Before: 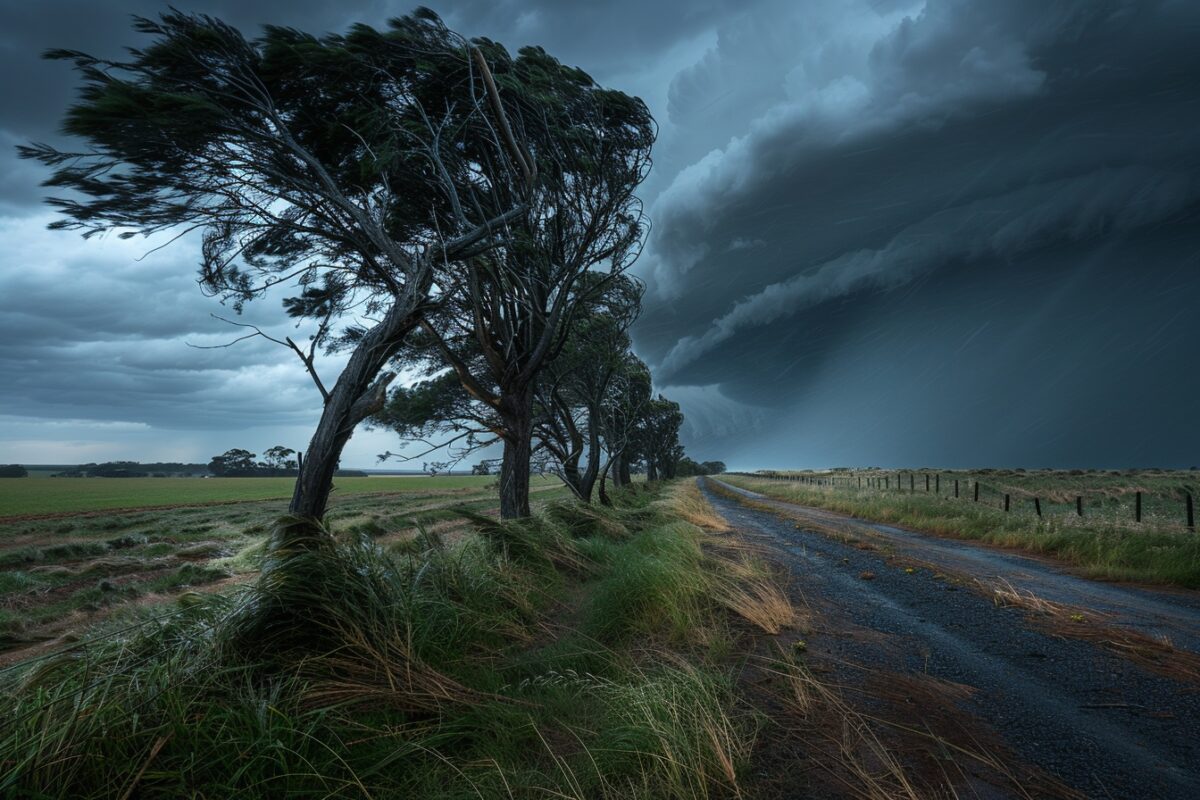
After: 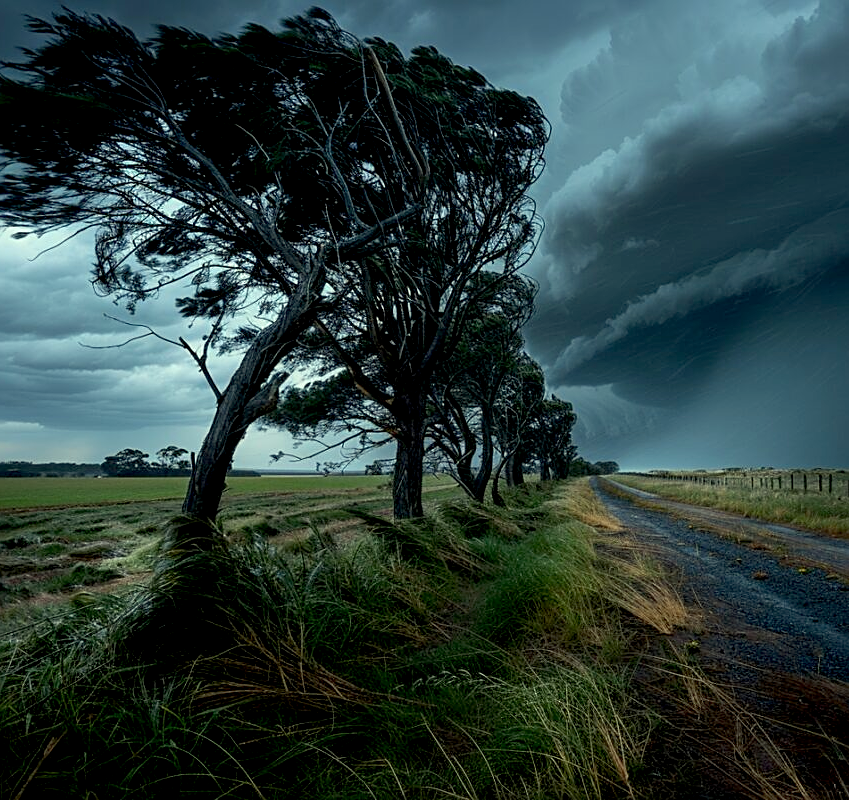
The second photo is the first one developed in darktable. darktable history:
crop and rotate: left 8.926%, right 20.3%
exposure: black level correction 0.013, compensate highlight preservation false
sharpen: on, module defaults
color correction: highlights a* -5.8, highlights b* 11.08
